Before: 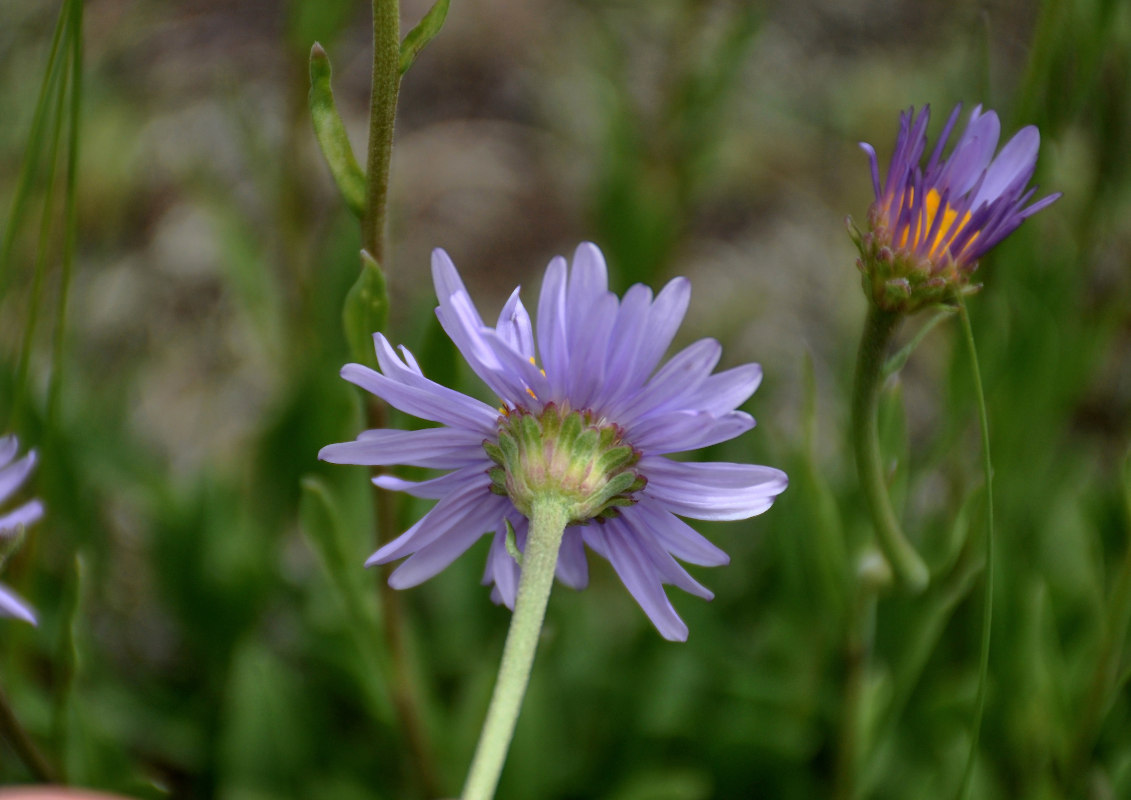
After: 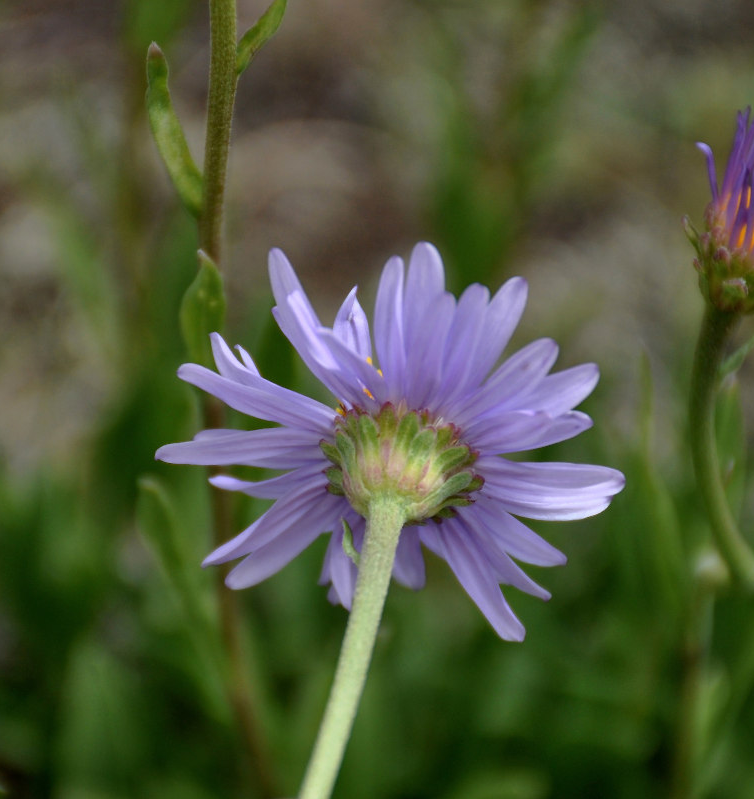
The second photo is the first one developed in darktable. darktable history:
crop and rotate: left 14.494%, right 18.769%
